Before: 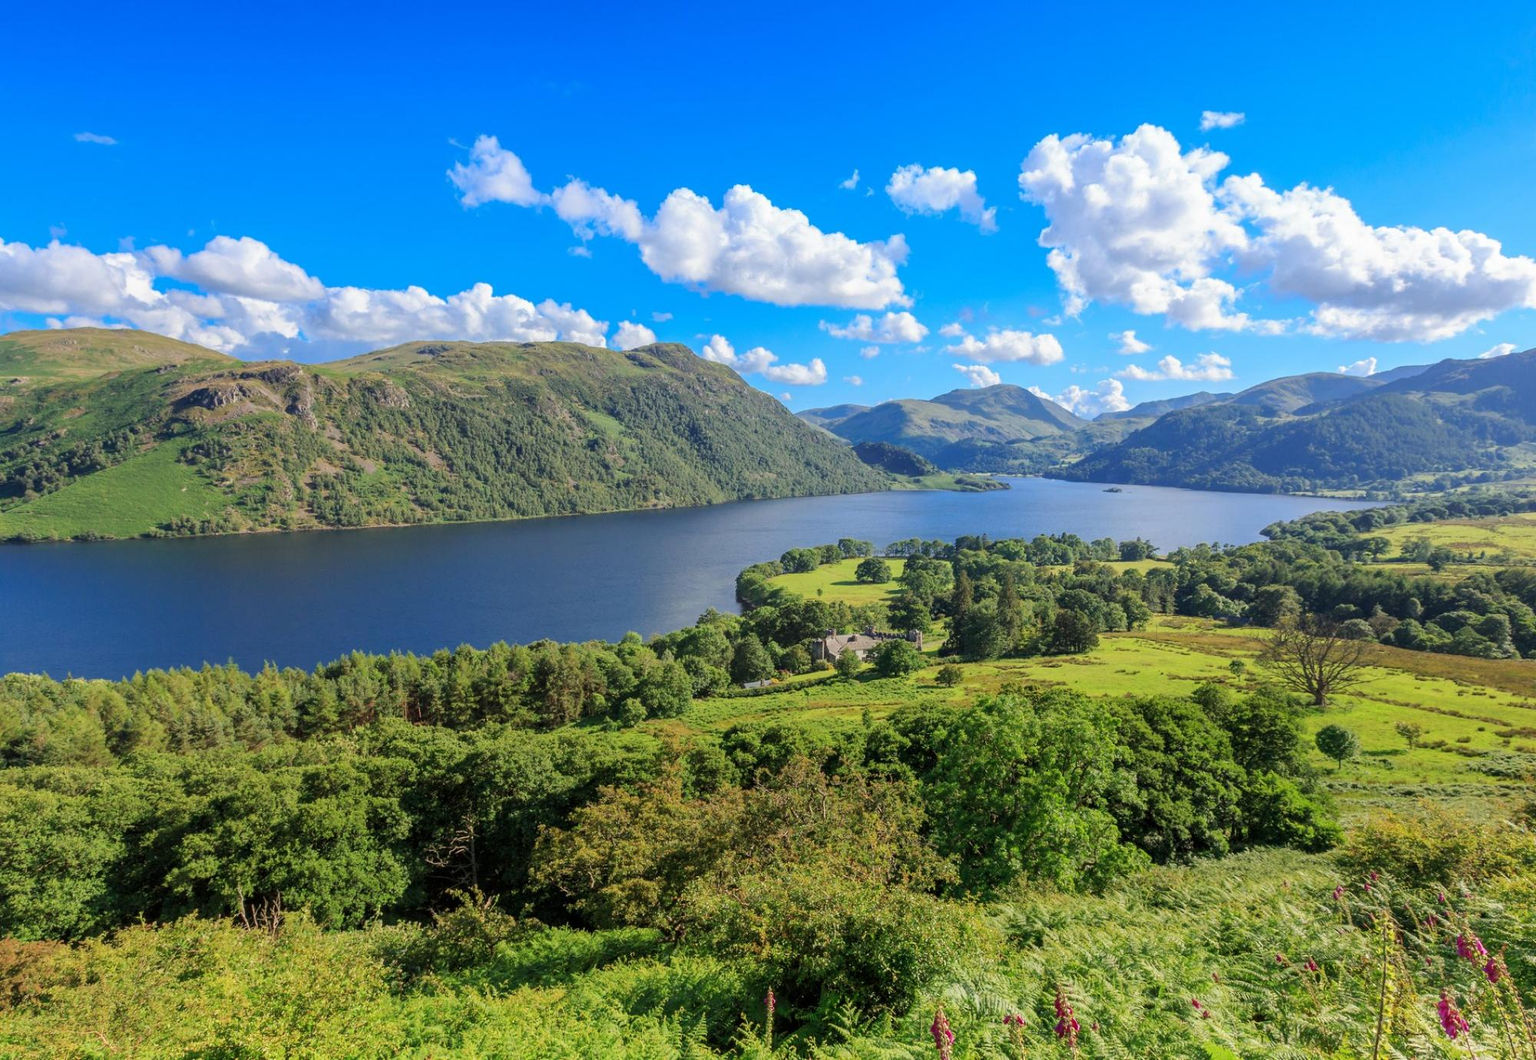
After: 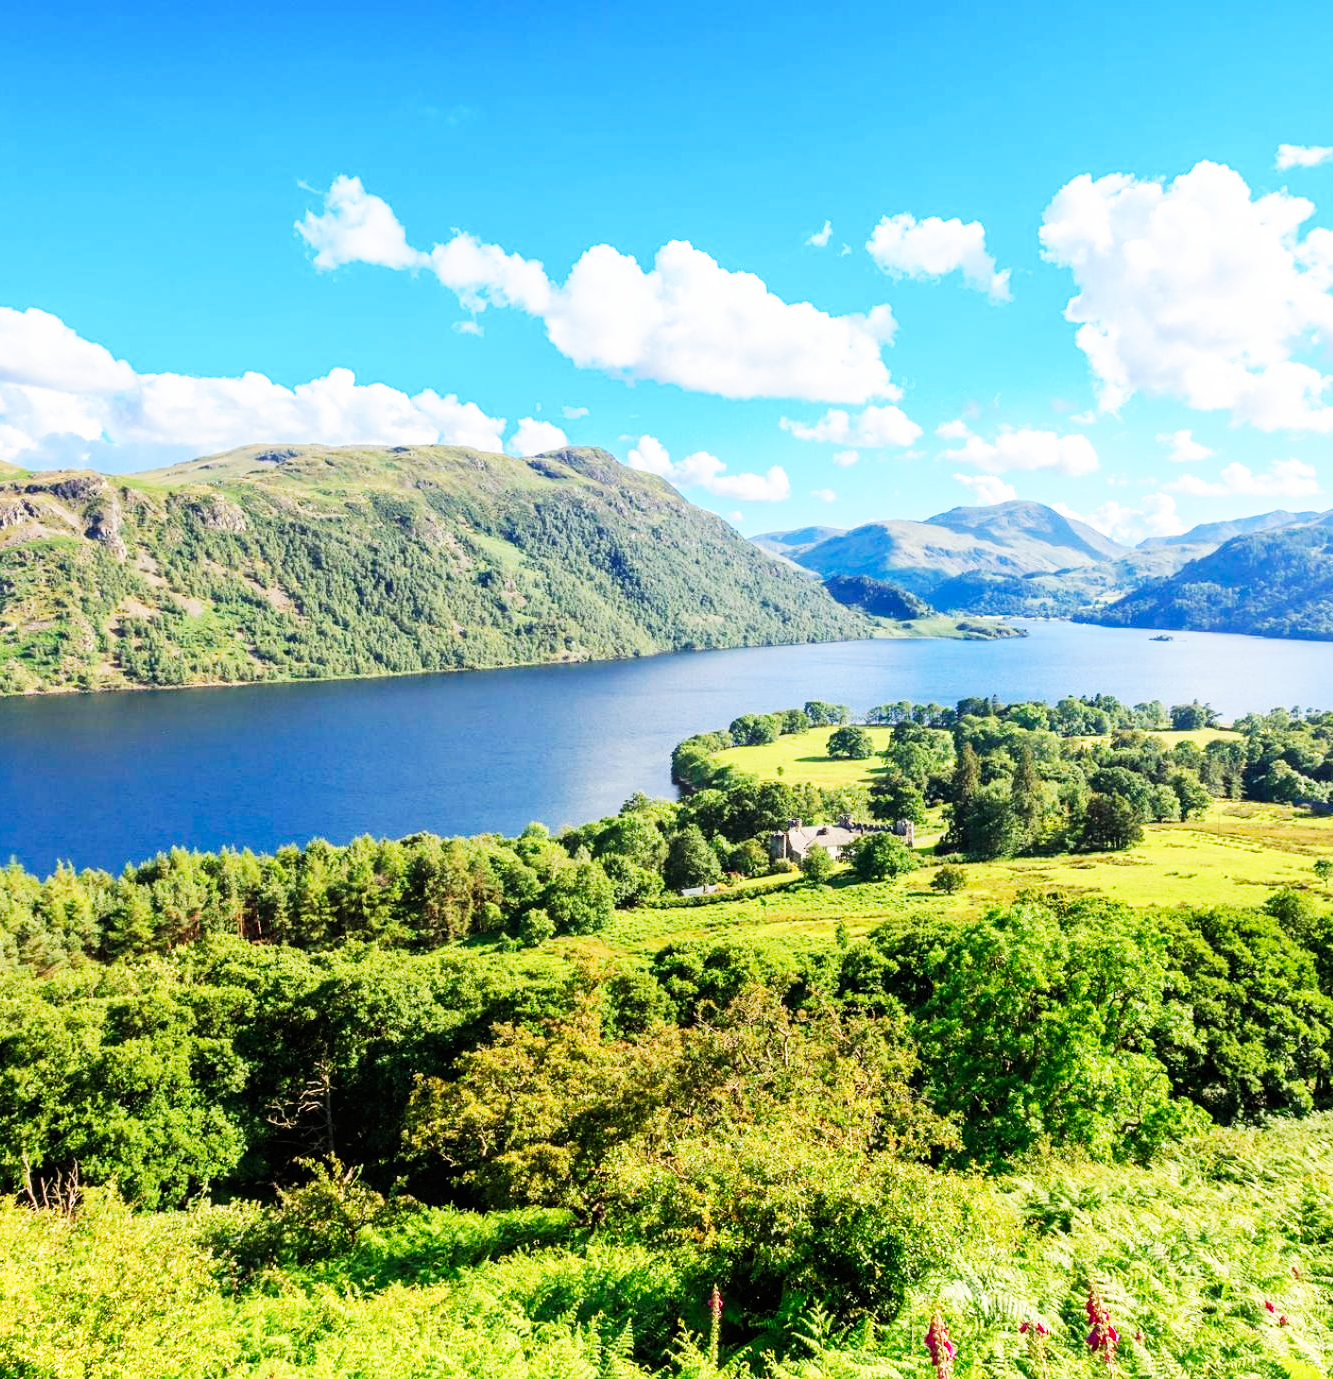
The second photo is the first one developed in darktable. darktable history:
base curve: curves: ch0 [(0, 0) (0.007, 0.004) (0.027, 0.03) (0.046, 0.07) (0.207, 0.54) (0.442, 0.872) (0.673, 0.972) (1, 1)], preserve colors none
crop and rotate: left 14.385%, right 18.948%
